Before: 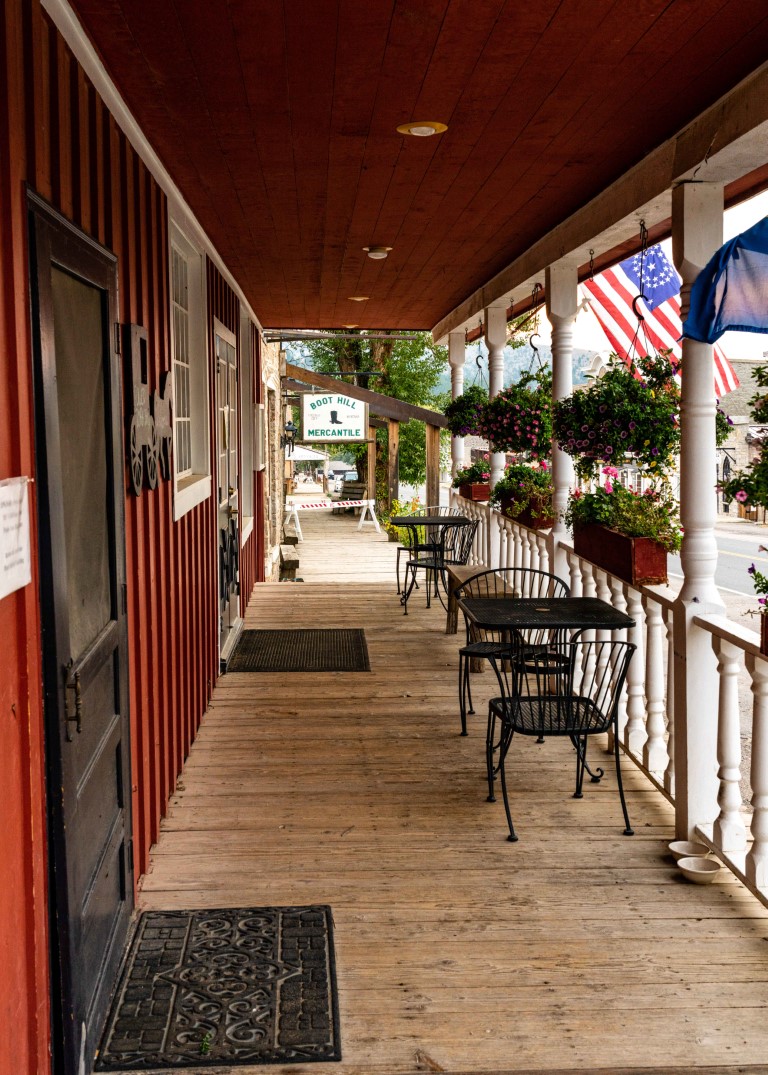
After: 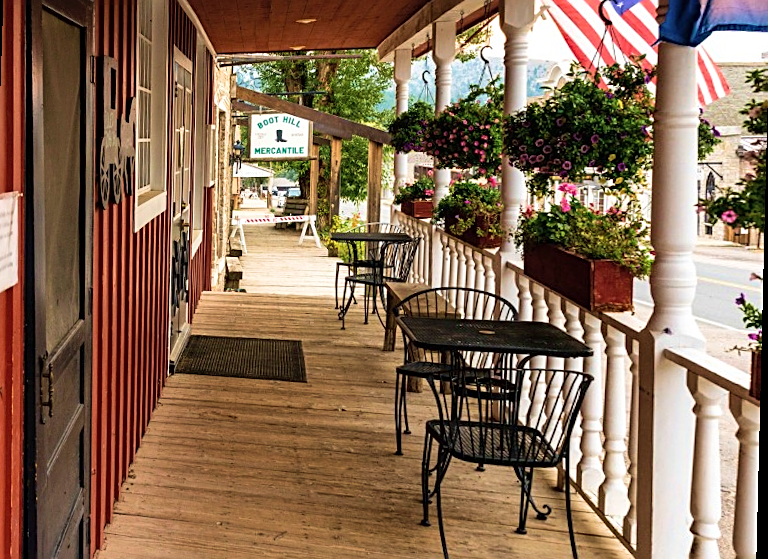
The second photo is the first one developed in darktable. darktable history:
rotate and perspective: rotation 1.69°, lens shift (vertical) -0.023, lens shift (horizontal) -0.291, crop left 0.025, crop right 0.988, crop top 0.092, crop bottom 0.842
white balance: emerald 1
sharpen: on, module defaults
velvia: strength 50%
crop and rotate: top 25.357%, bottom 13.942%
contrast brightness saturation: contrast 0.05, brightness 0.06, saturation 0.01
